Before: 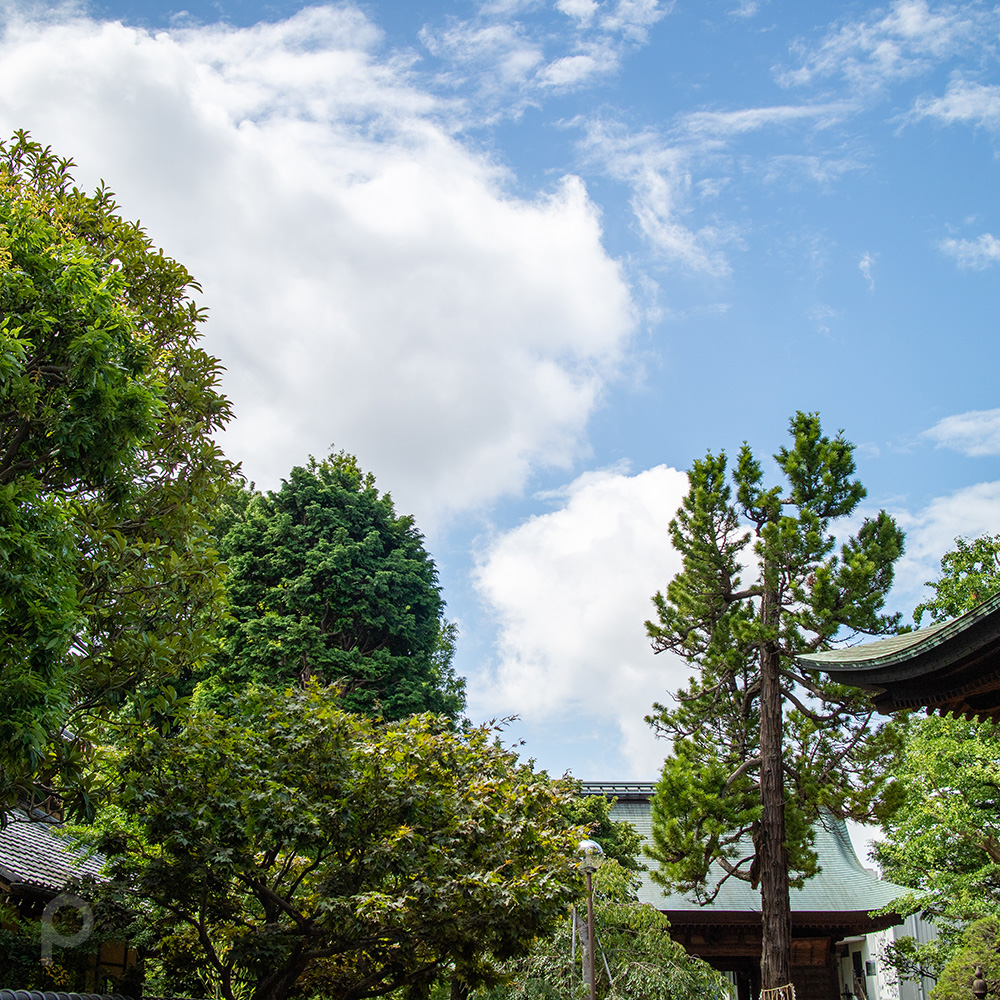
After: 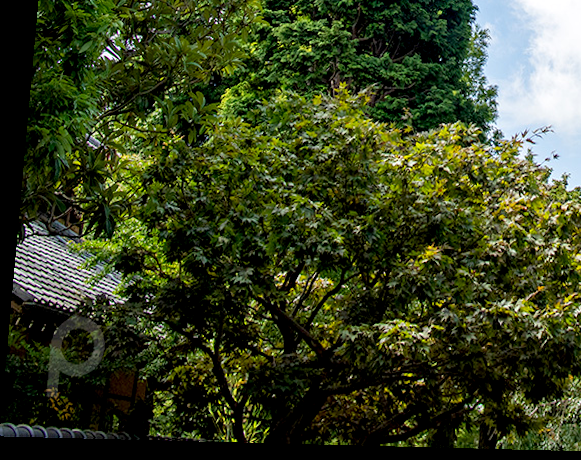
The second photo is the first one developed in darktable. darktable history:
rotate and perspective: rotation 0.128°, lens shift (vertical) -0.181, lens shift (horizontal) -0.044, shear 0.001, automatic cropping off
exposure: black level correction 0.007, exposure 0.093 EV, compensate highlight preservation false
crop and rotate: top 54.778%, right 46.61%, bottom 0.159%
